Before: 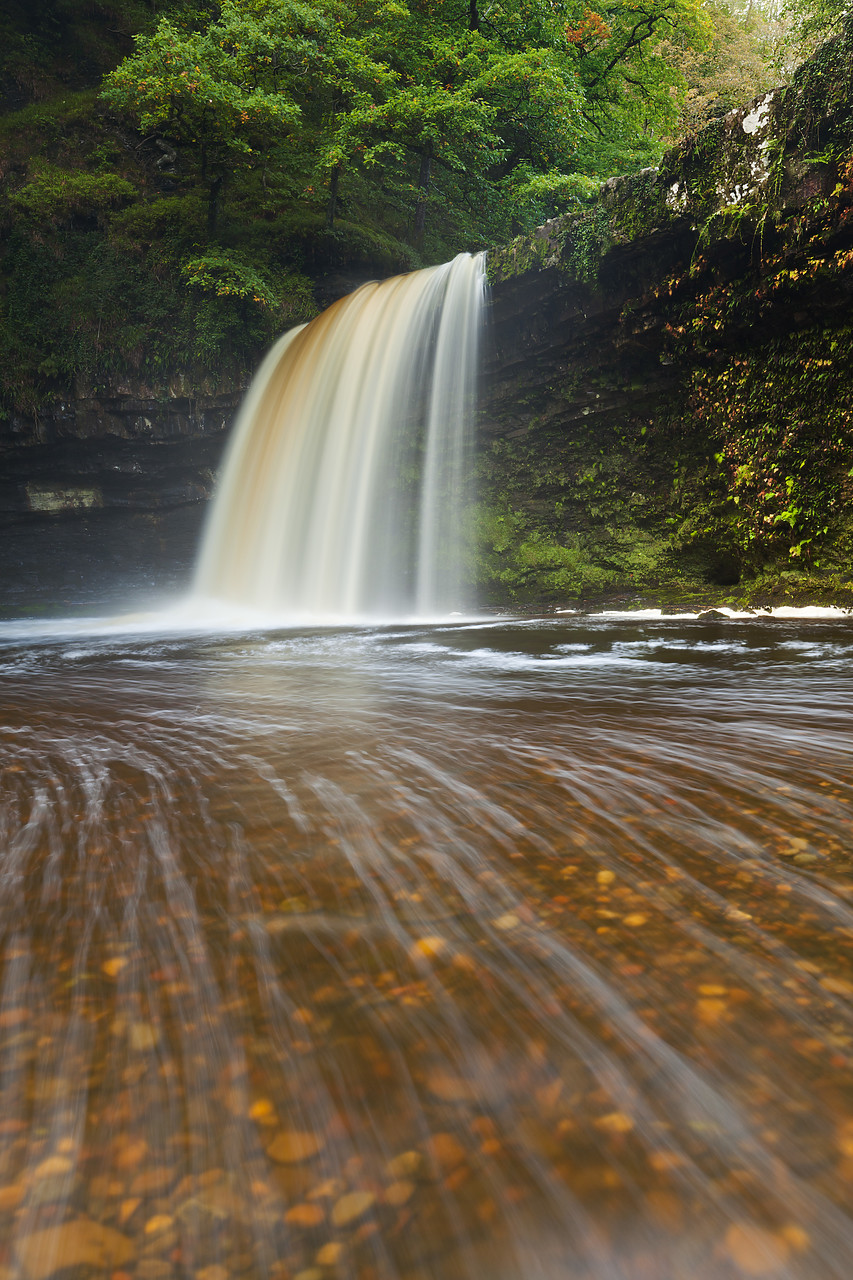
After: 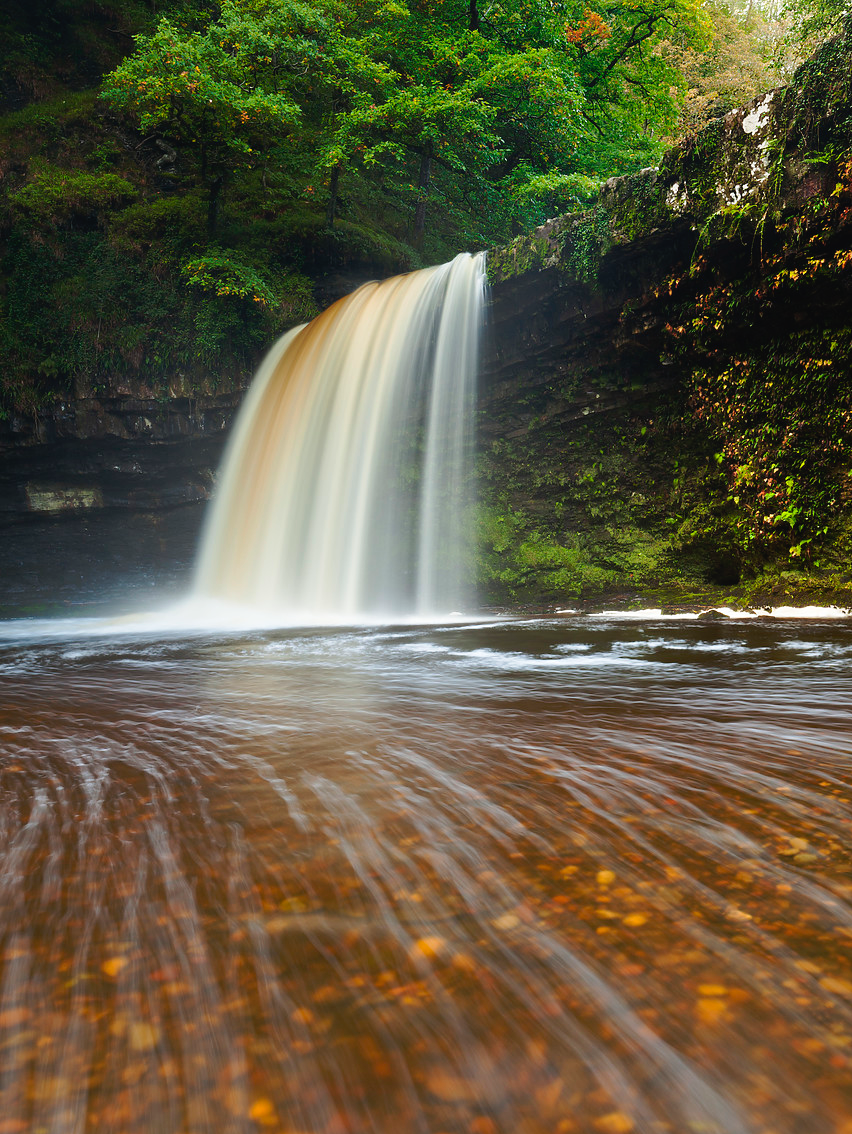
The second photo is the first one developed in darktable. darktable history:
crop and rotate: top 0%, bottom 11.39%
tone curve: curves: ch0 [(0, 0.021) (0.059, 0.053) (0.197, 0.191) (0.32, 0.311) (0.495, 0.505) (0.725, 0.731) (0.89, 0.919) (1, 1)]; ch1 [(0, 0) (0.094, 0.081) (0.285, 0.299) (0.401, 0.424) (0.453, 0.439) (0.495, 0.496) (0.54, 0.55) (0.615, 0.637) (0.657, 0.683) (1, 1)]; ch2 [(0, 0) (0.257, 0.217) (0.43, 0.421) (0.498, 0.507) (0.547, 0.539) (0.595, 0.56) (0.644, 0.599) (1, 1)], preserve colors none
